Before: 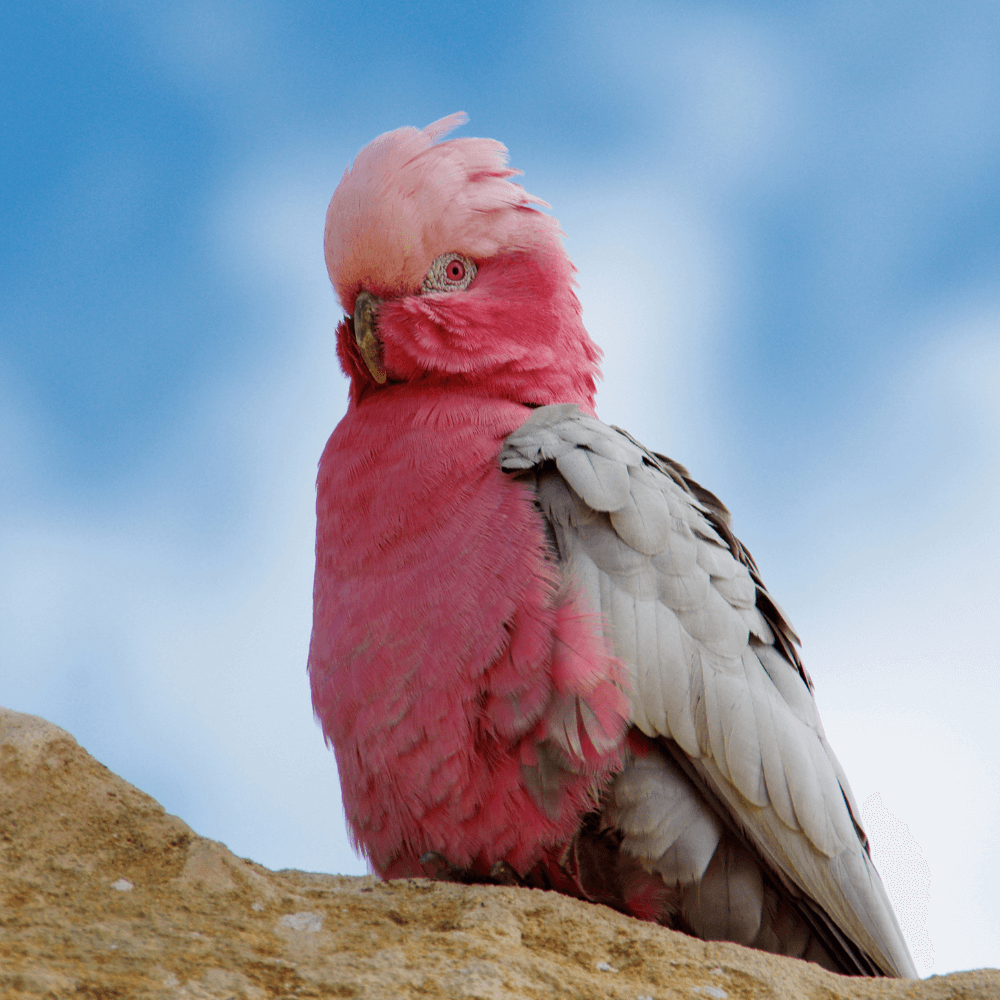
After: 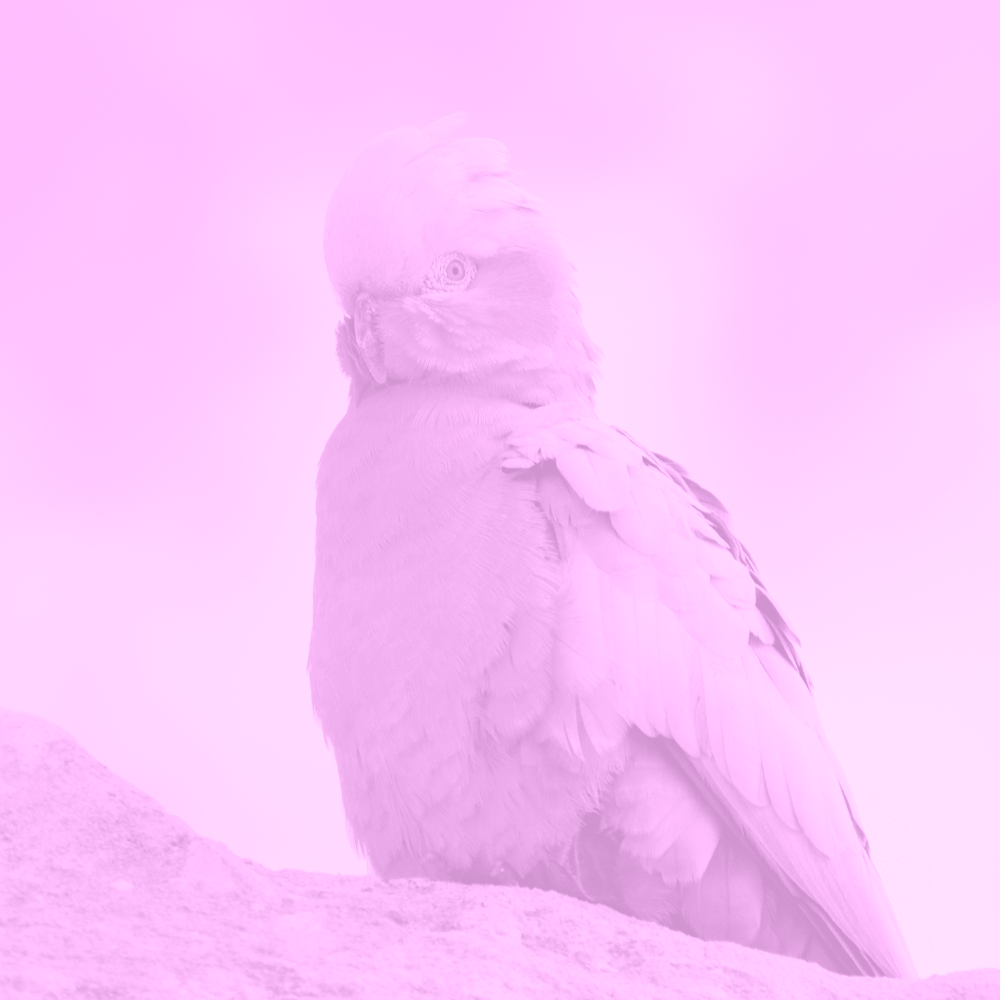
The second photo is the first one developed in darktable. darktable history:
colorize: hue 331.2°, saturation 75%, source mix 30.28%, lightness 70.52%, version 1
exposure: exposure -0.041 EV, compensate highlight preservation false
color calibration: illuminant custom, x 0.373, y 0.388, temperature 4269.97 K
